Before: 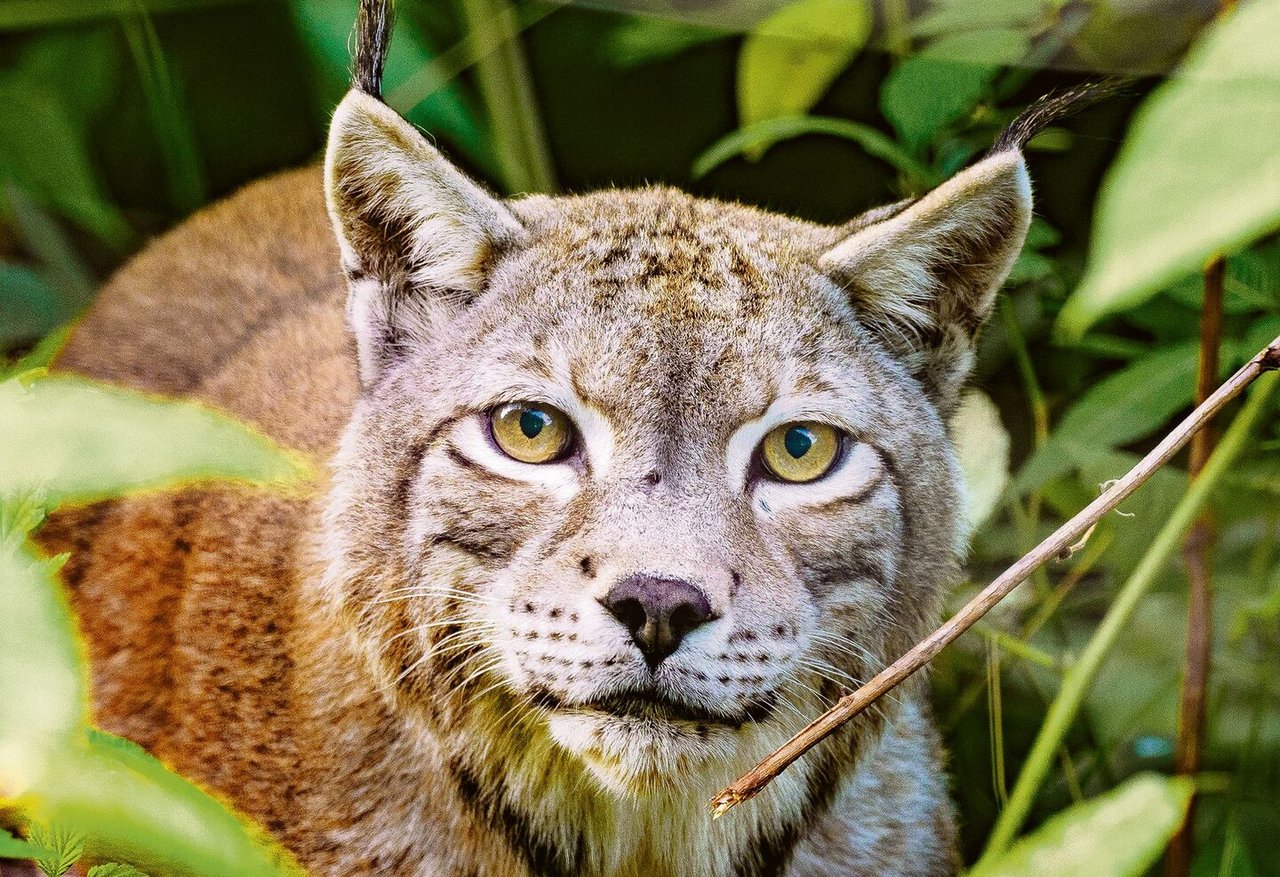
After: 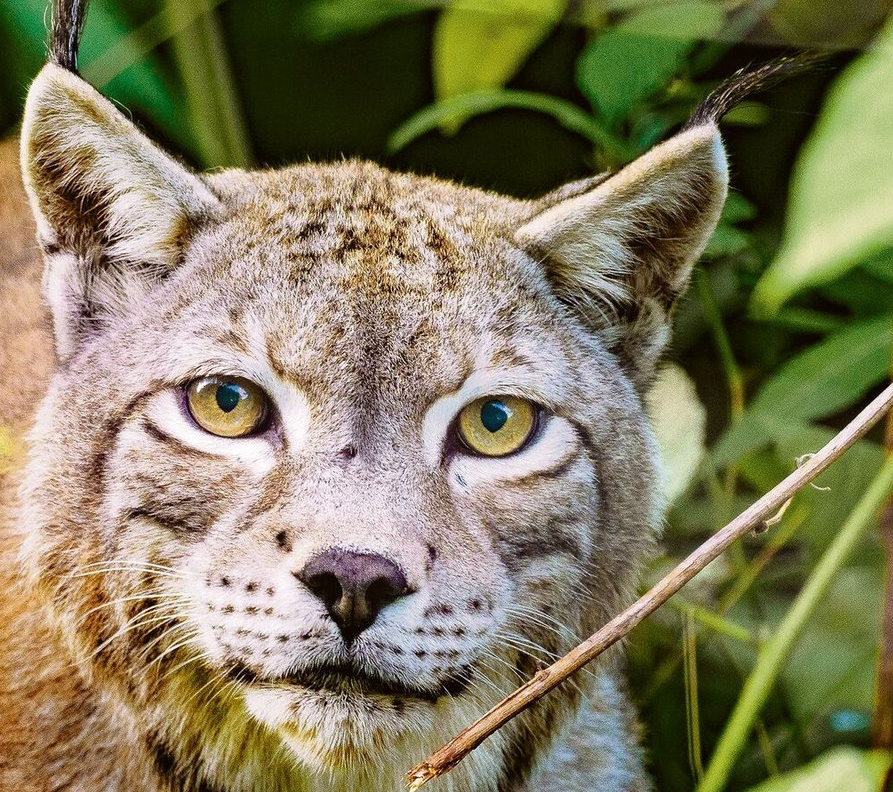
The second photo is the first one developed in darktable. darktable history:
crop and rotate: left 23.806%, top 3.119%, right 6.421%, bottom 6.538%
